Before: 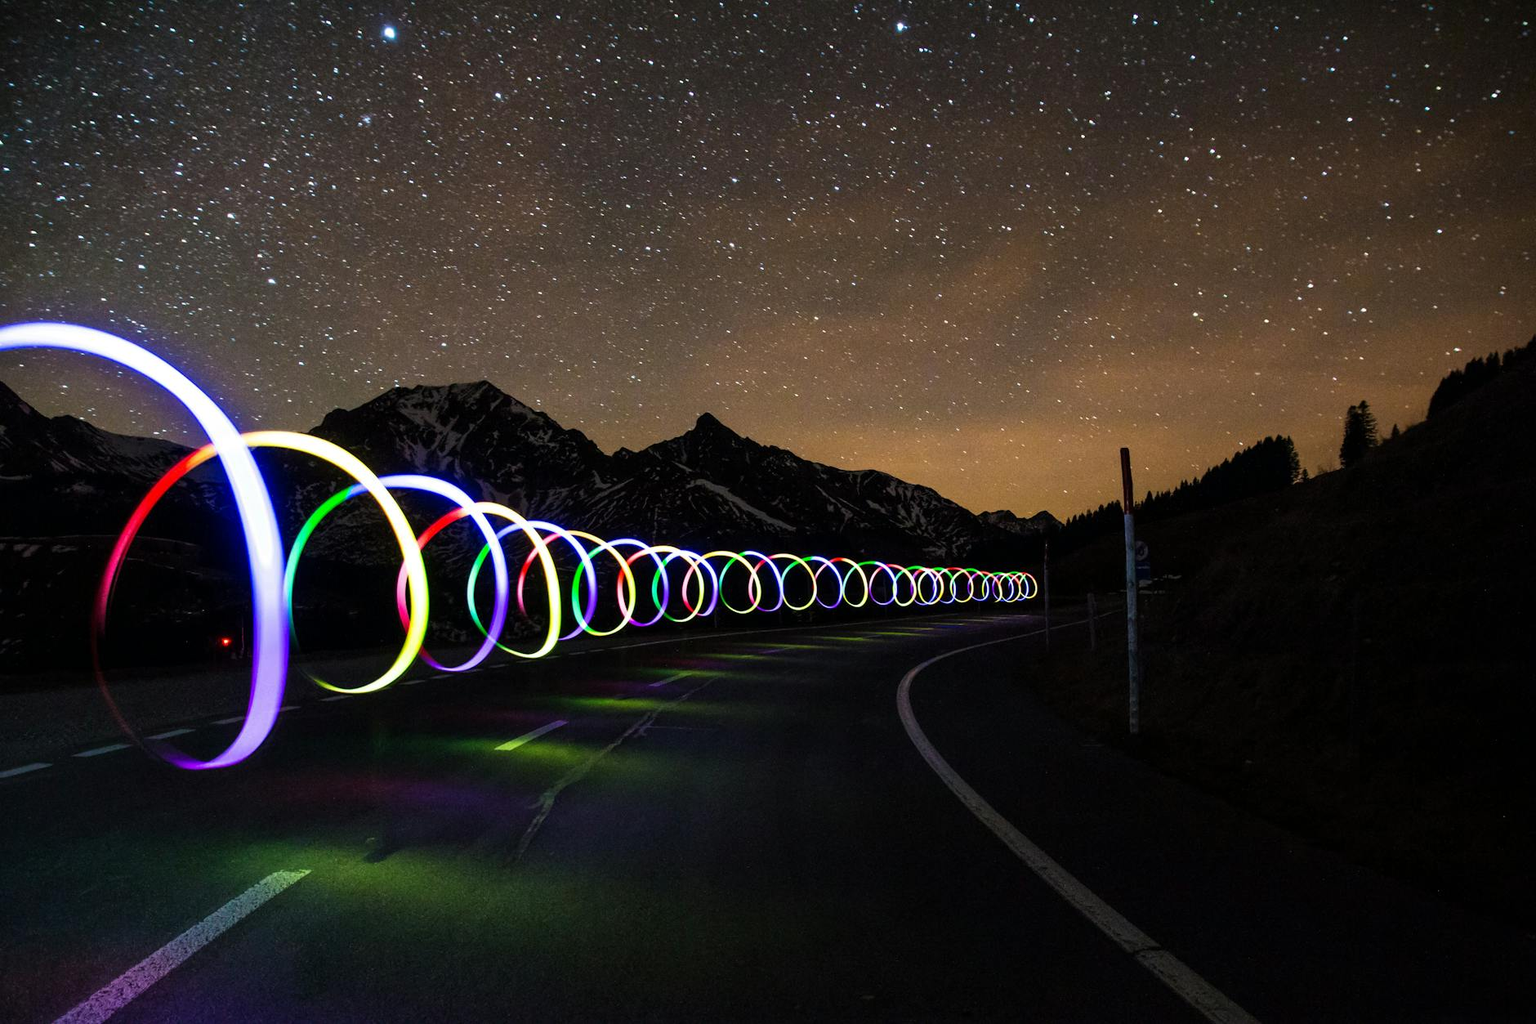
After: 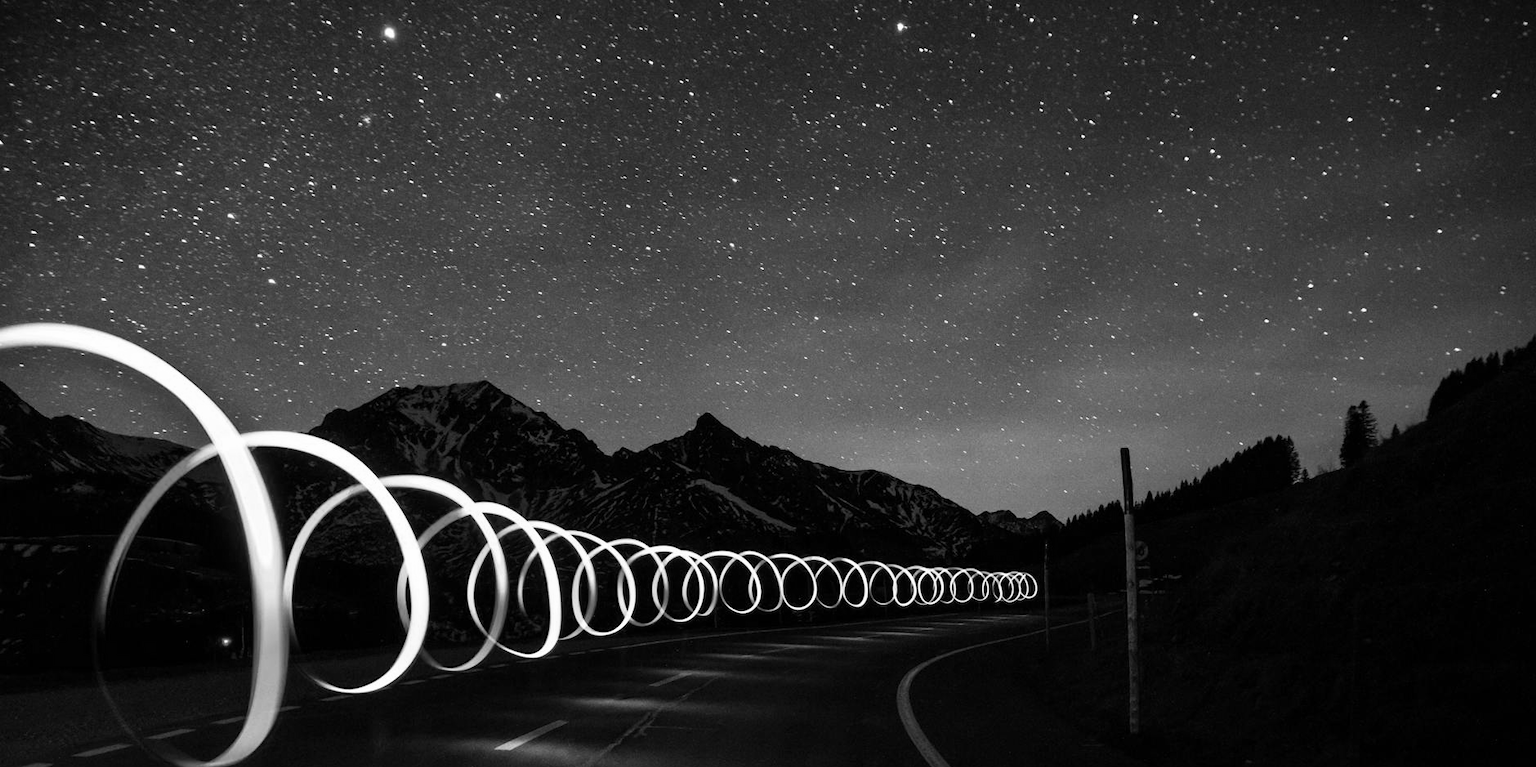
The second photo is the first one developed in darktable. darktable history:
crop: bottom 24.988%
monochrome: on, module defaults
